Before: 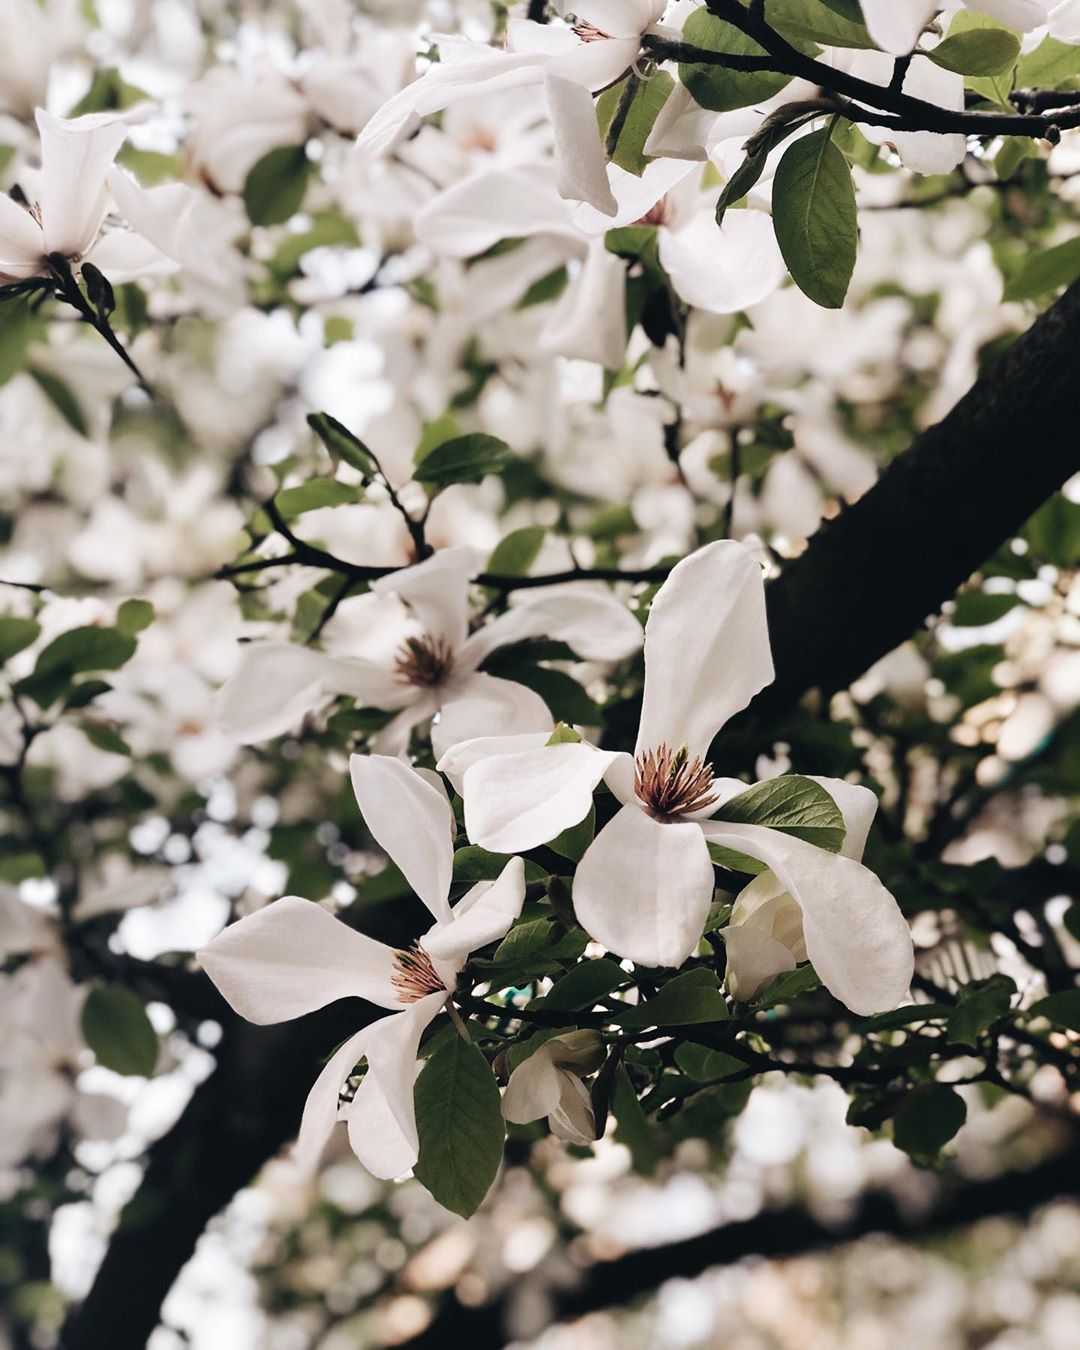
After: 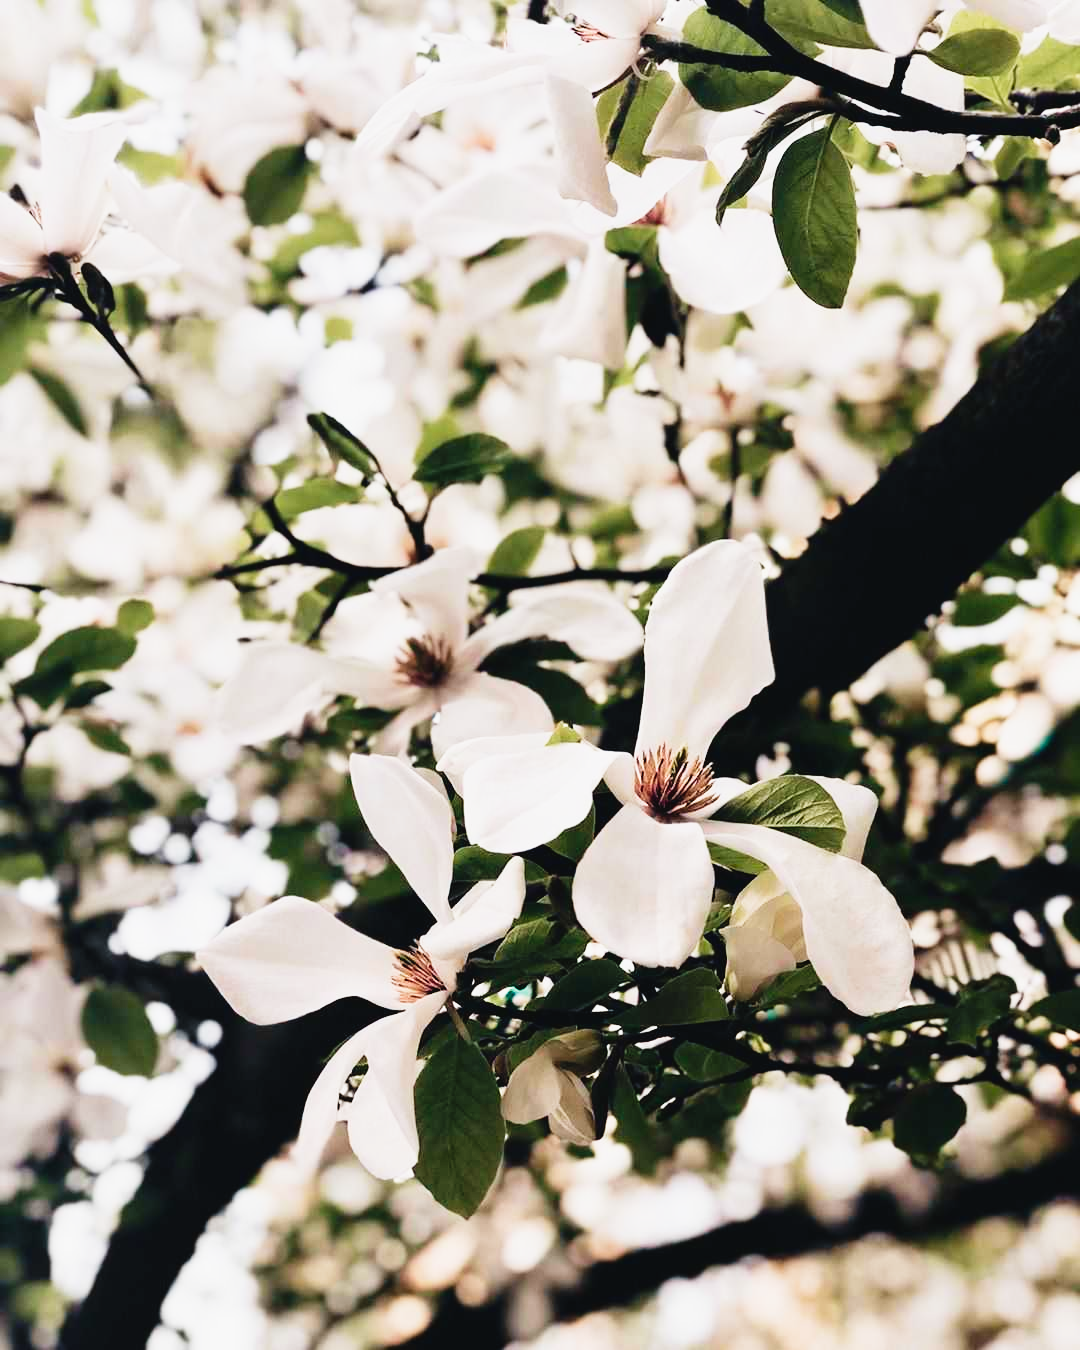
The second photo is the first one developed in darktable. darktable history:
tone curve: curves: ch0 [(0.003, 0.032) (0.037, 0.037) (0.142, 0.117) (0.279, 0.311) (0.405, 0.49) (0.526, 0.651) (0.722, 0.857) (0.875, 0.946) (1, 0.98)]; ch1 [(0, 0) (0.305, 0.325) (0.453, 0.437) (0.482, 0.473) (0.501, 0.498) (0.515, 0.523) (0.559, 0.591) (0.6, 0.659) (0.656, 0.71) (1, 1)]; ch2 [(0, 0) (0.323, 0.277) (0.424, 0.396) (0.479, 0.484) (0.499, 0.502) (0.515, 0.537) (0.564, 0.595) (0.644, 0.703) (0.742, 0.803) (1, 1)], preserve colors none
levels: black 8.56%
velvia: on, module defaults
